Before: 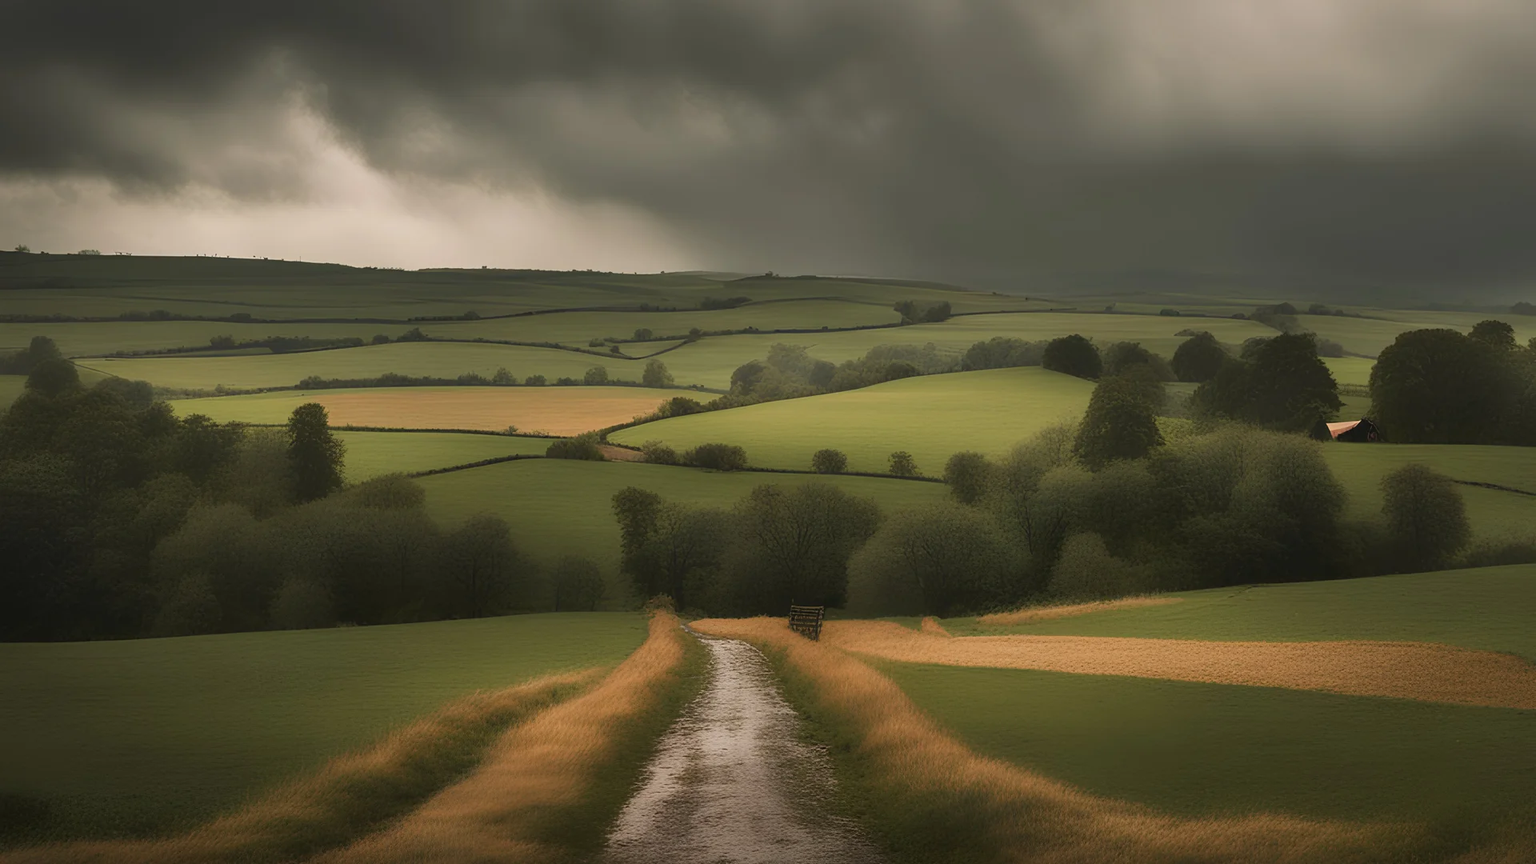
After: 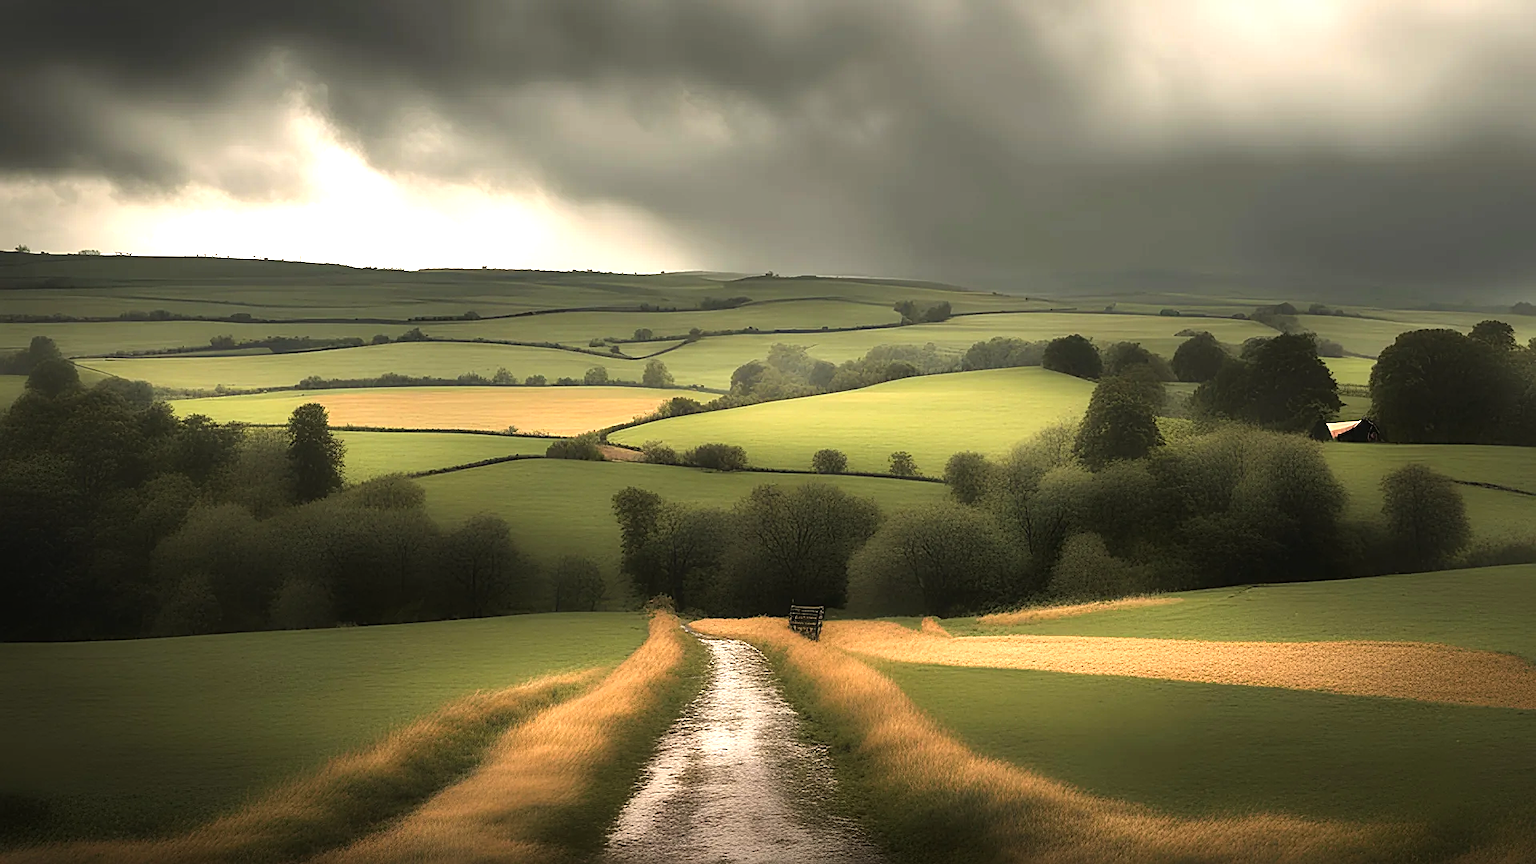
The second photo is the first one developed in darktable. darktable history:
color balance rgb: power › hue 61.13°, perceptual saturation grading › global saturation 0.7%, perceptual brilliance grading › highlights 11.664%
tone equalizer: -8 EV -1.1 EV, -7 EV -0.973 EV, -6 EV -0.866 EV, -5 EV -0.573 EV, -3 EV 0.597 EV, -2 EV 0.88 EV, -1 EV 0.997 EV, +0 EV 1.07 EV
sharpen: on, module defaults
